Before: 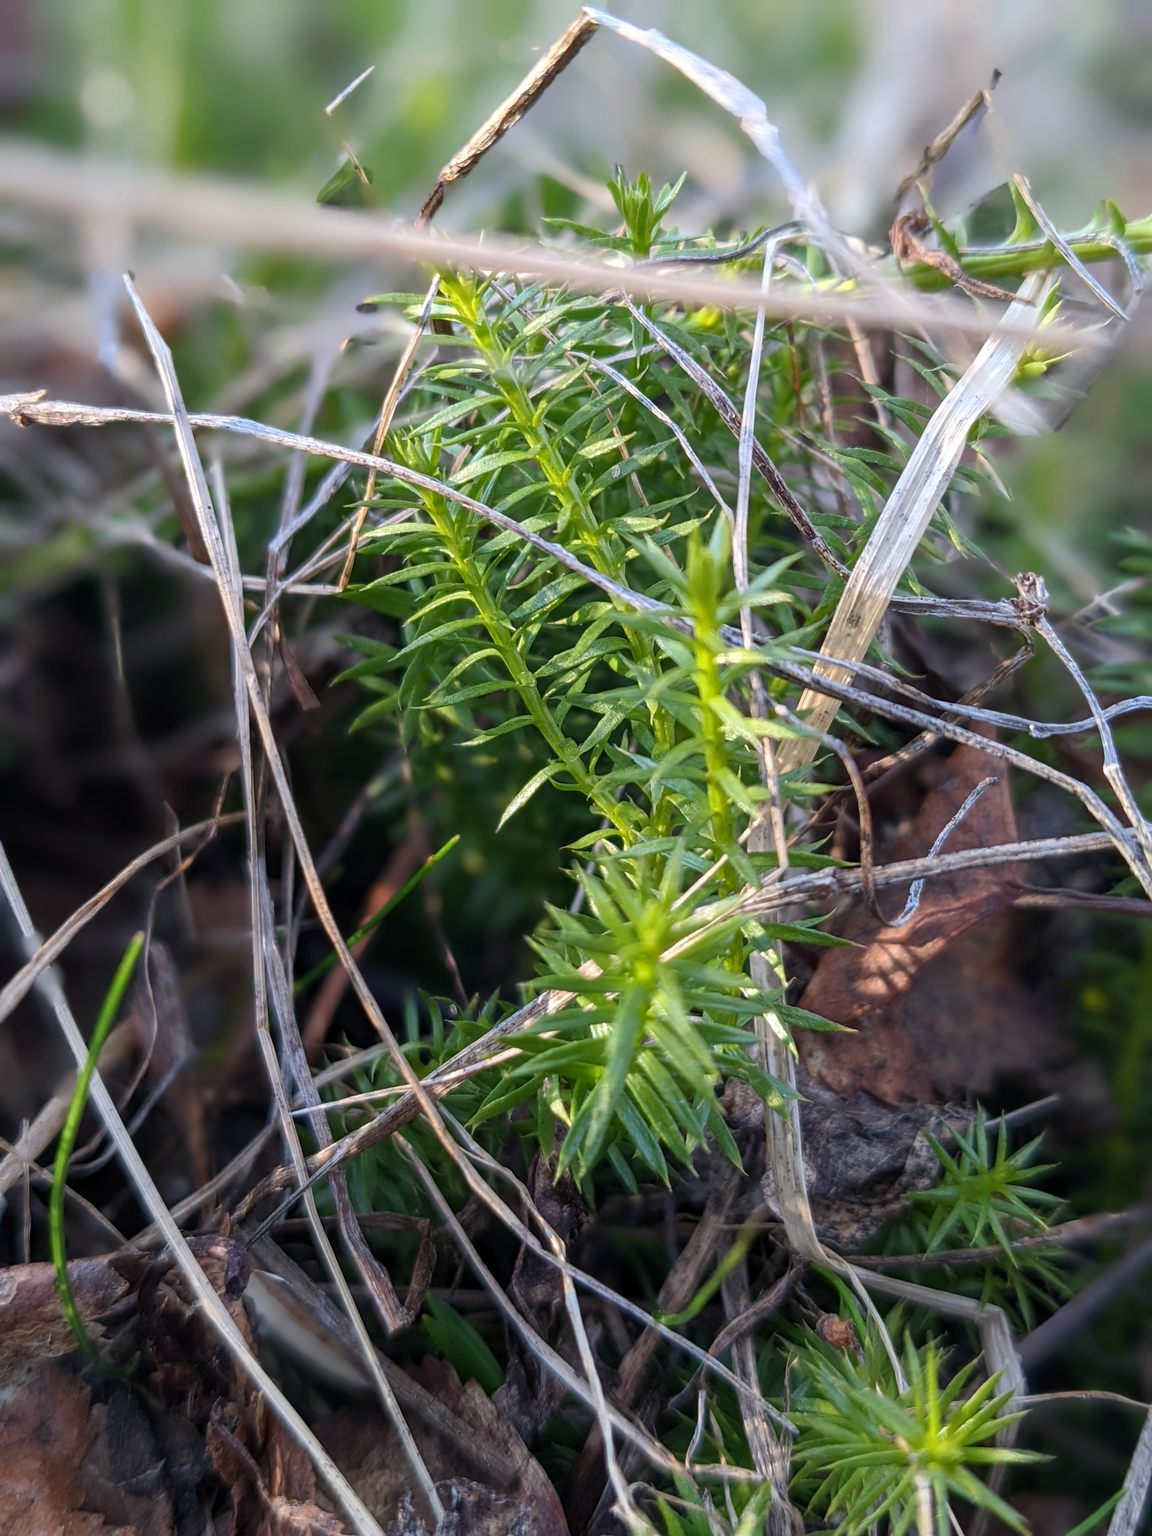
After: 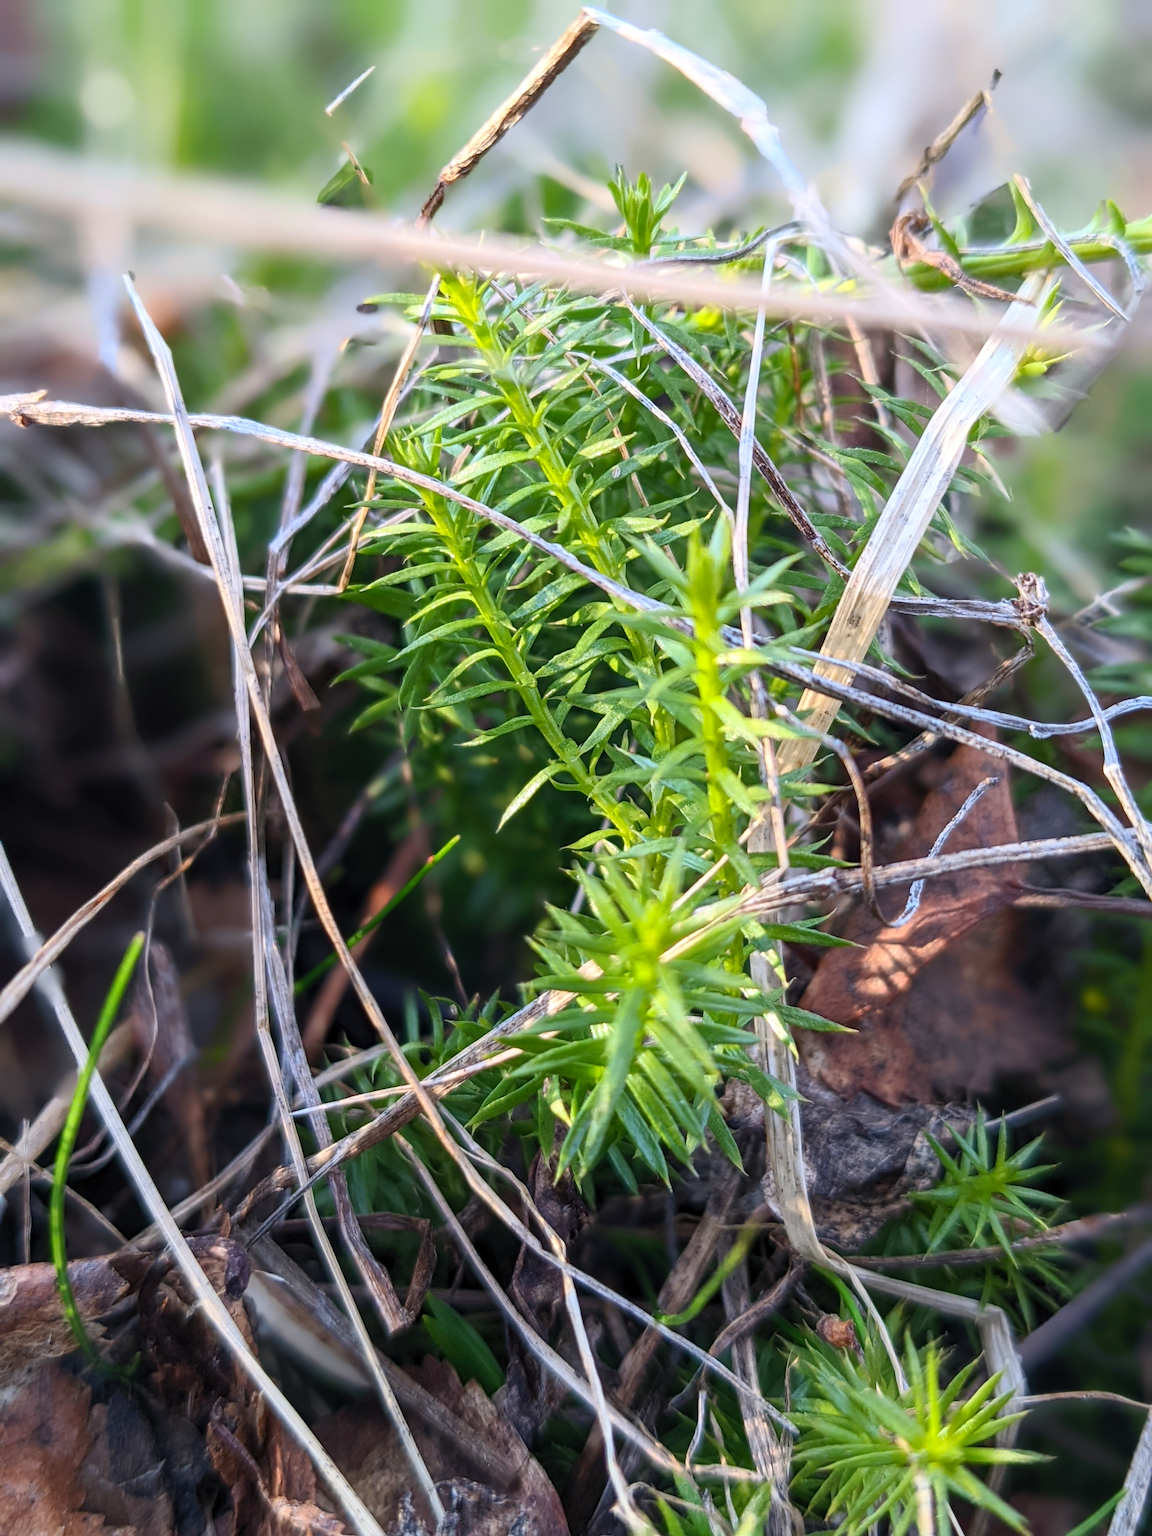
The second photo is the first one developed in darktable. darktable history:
contrast brightness saturation: contrast 0.203, brightness 0.162, saturation 0.226
